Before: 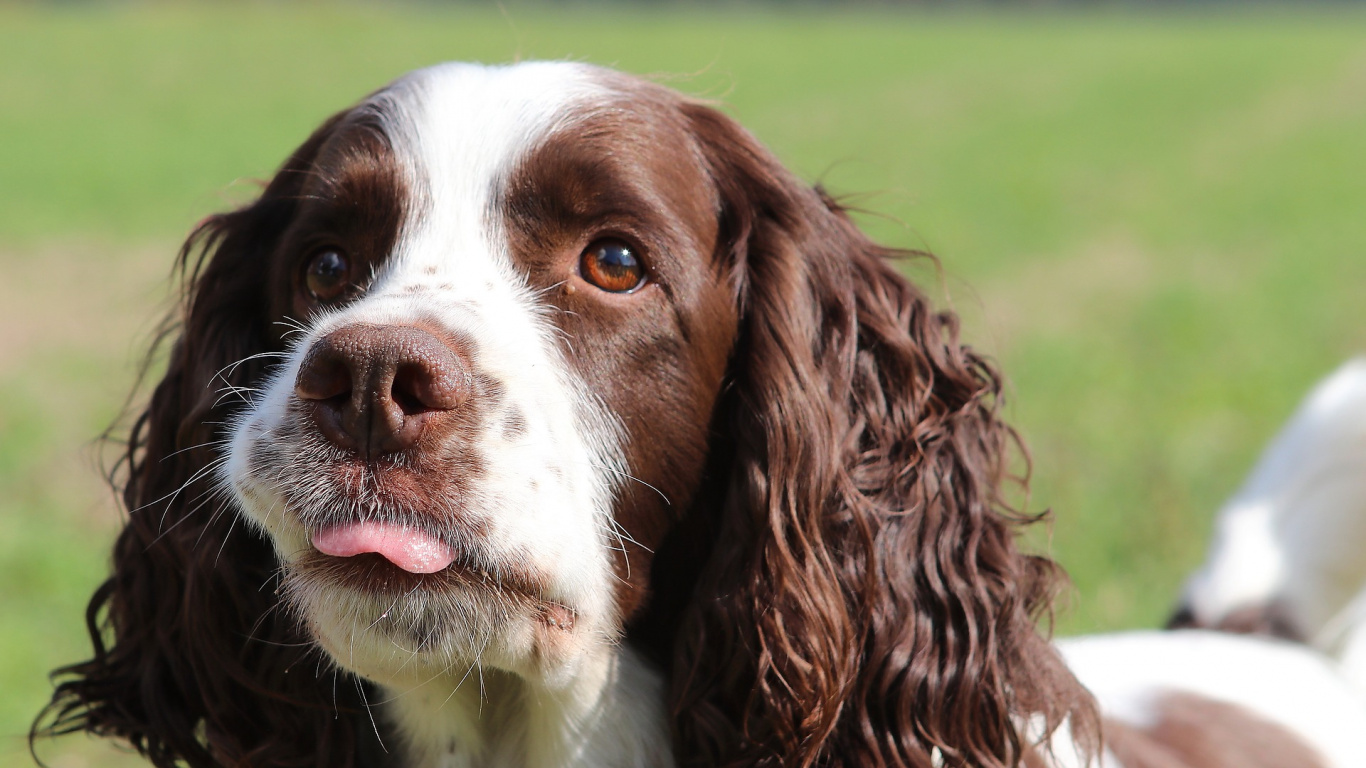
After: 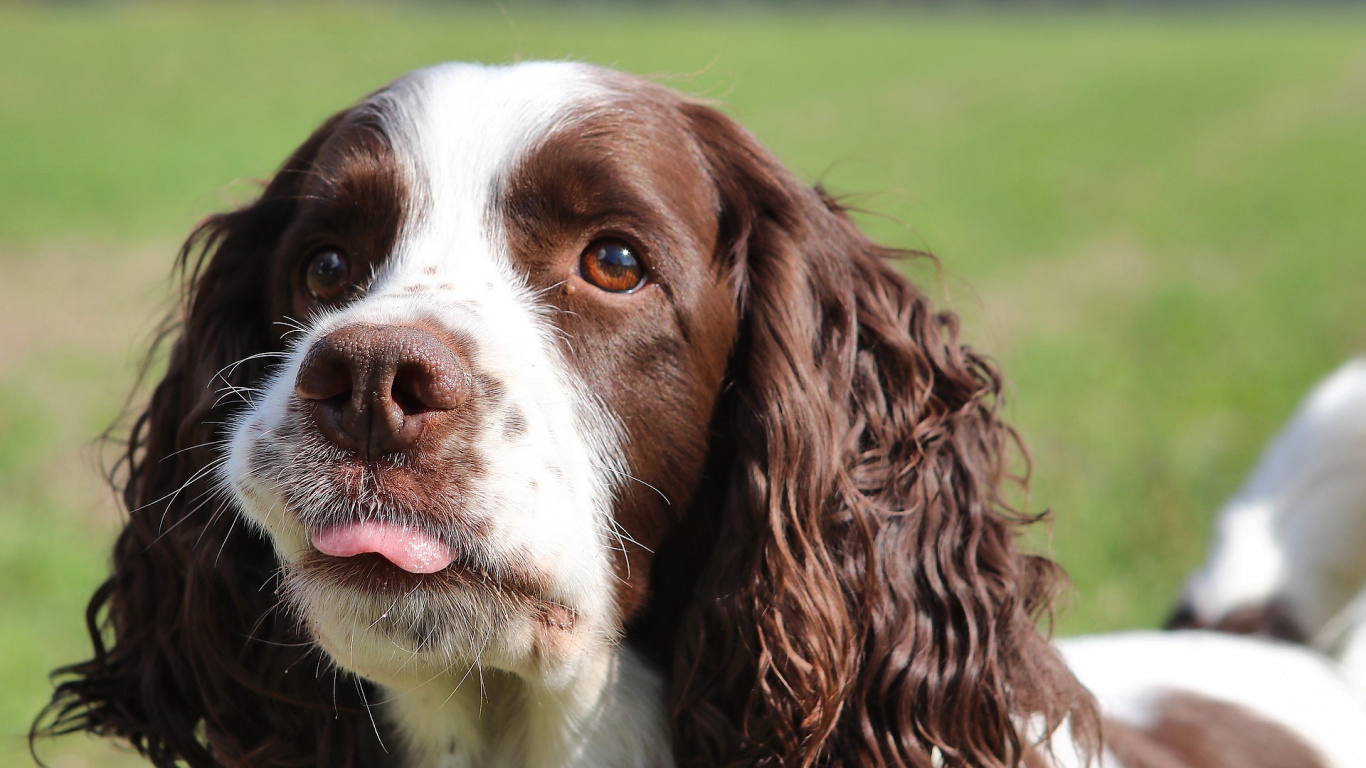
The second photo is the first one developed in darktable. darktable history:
shadows and highlights: shadows 39.9, highlights -55.92, low approximation 0.01, soften with gaussian
